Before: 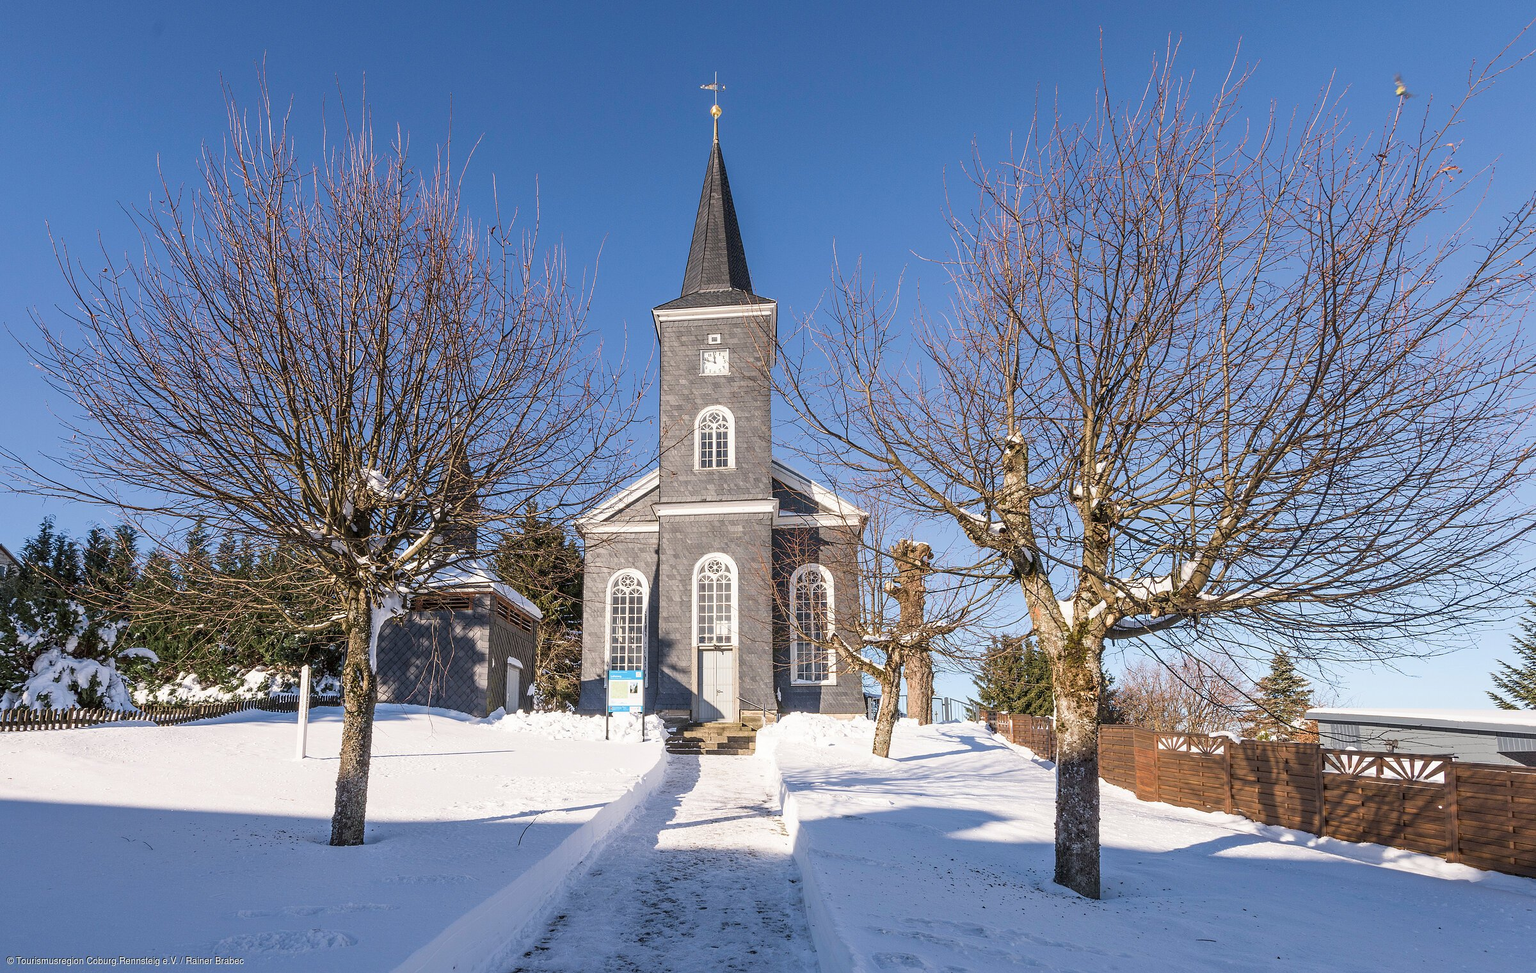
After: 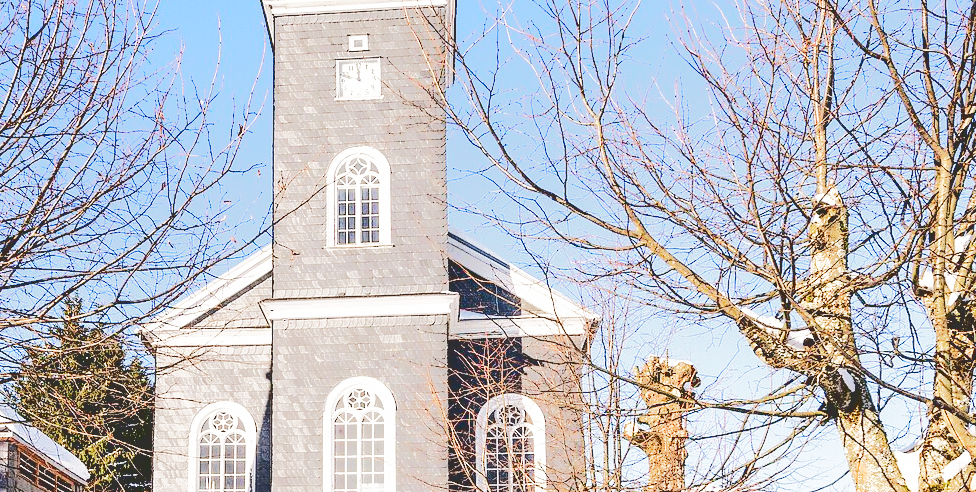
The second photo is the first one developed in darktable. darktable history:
tone curve: curves: ch0 [(0, 0) (0.003, 0.185) (0.011, 0.185) (0.025, 0.187) (0.044, 0.185) (0.069, 0.185) (0.1, 0.18) (0.136, 0.18) (0.177, 0.179) (0.224, 0.202) (0.277, 0.252) (0.335, 0.343) (0.399, 0.452) (0.468, 0.553) (0.543, 0.643) (0.623, 0.717) (0.709, 0.778) (0.801, 0.82) (0.898, 0.856) (1, 1)], color space Lab, independent channels, preserve colors none
crop: left 31.62%, top 32.04%, right 27.687%, bottom 35.609%
base curve: curves: ch0 [(0, 0) (0.007, 0.004) (0.027, 0.03) (0.046, 0.07) (0.207, 0.54) (0.442, 0.872) (0.673, 0.972) (1, 1)], preserve colors none
